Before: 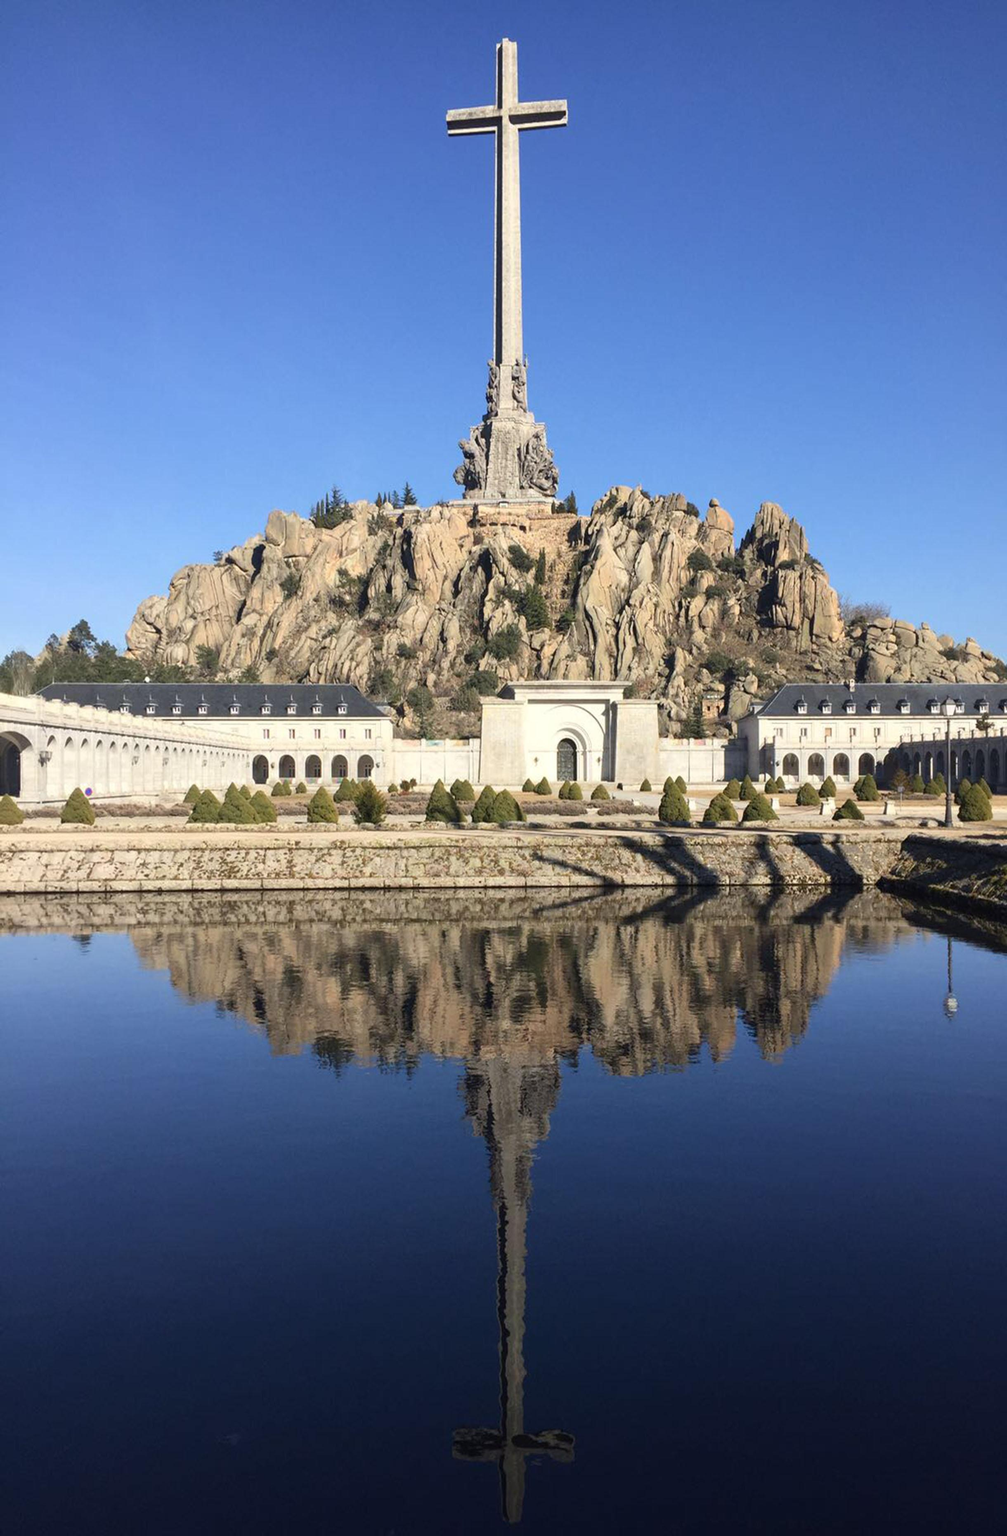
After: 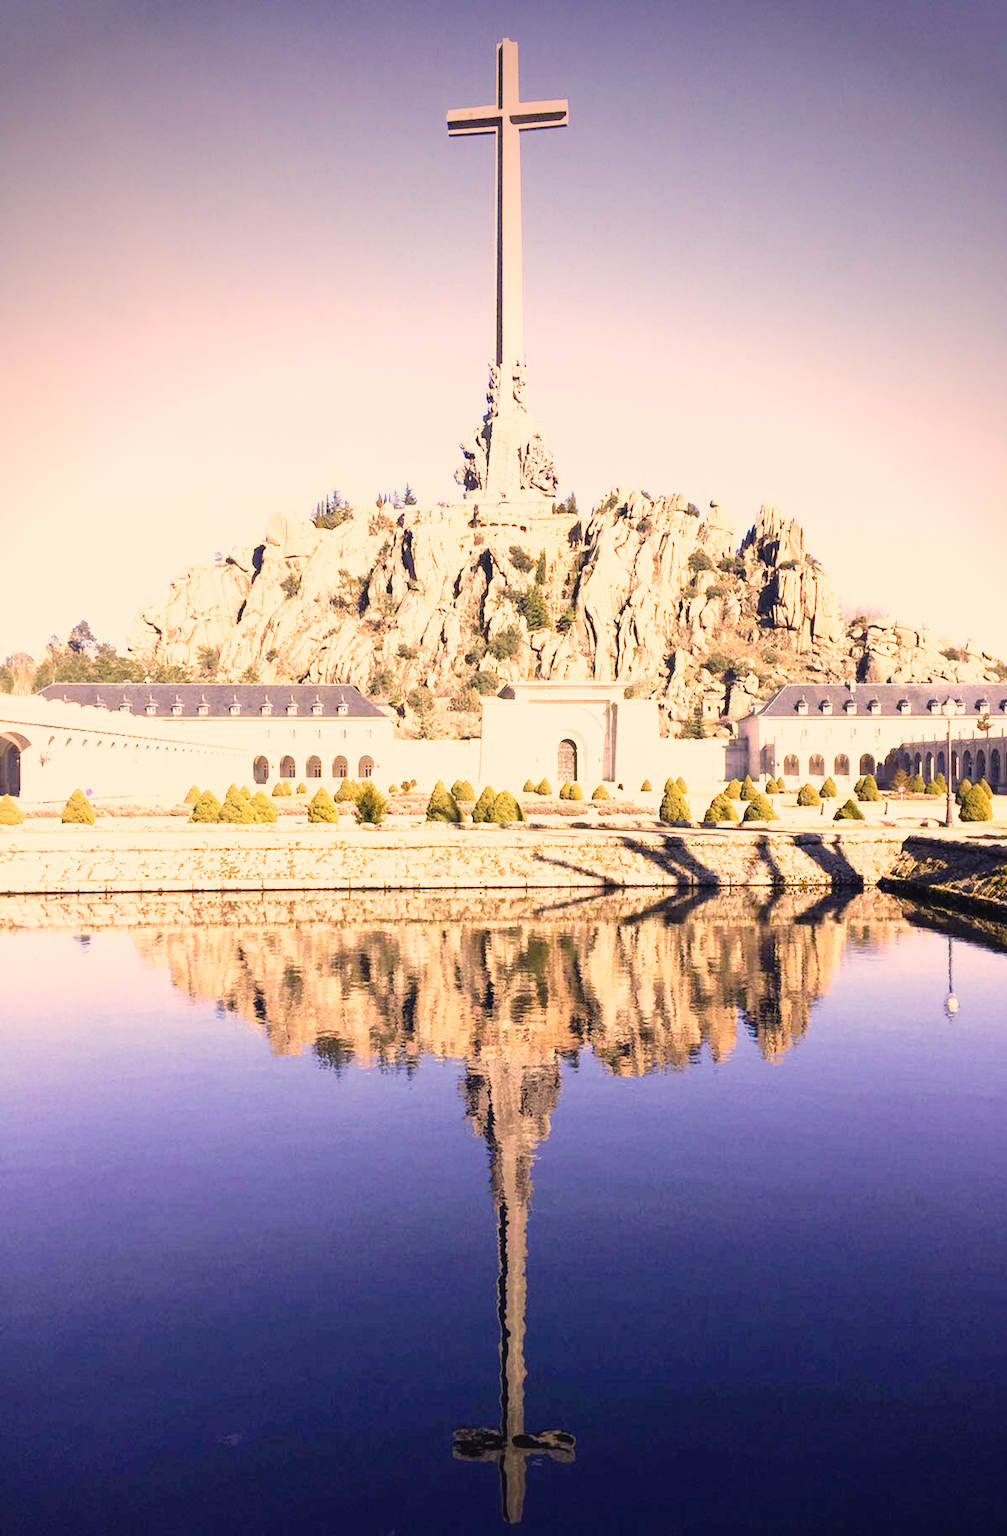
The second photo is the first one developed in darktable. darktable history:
vignetting: brightness -0.629, saturation -0.007, center (-0.028, 0.239)
color correction: highlights a* 21.88, highlights b* 22.25
base curve: curves: ch0 [(0, 0) (0.012, 0.01) (0.073, 0.168) (0.31, 0.711) (0.645, 0.957) (1, 1)], preserve colors none
exposure: black level correction 0, exposure 0.68 EV, compensate exposure bias true, compensate highlight preservation false
